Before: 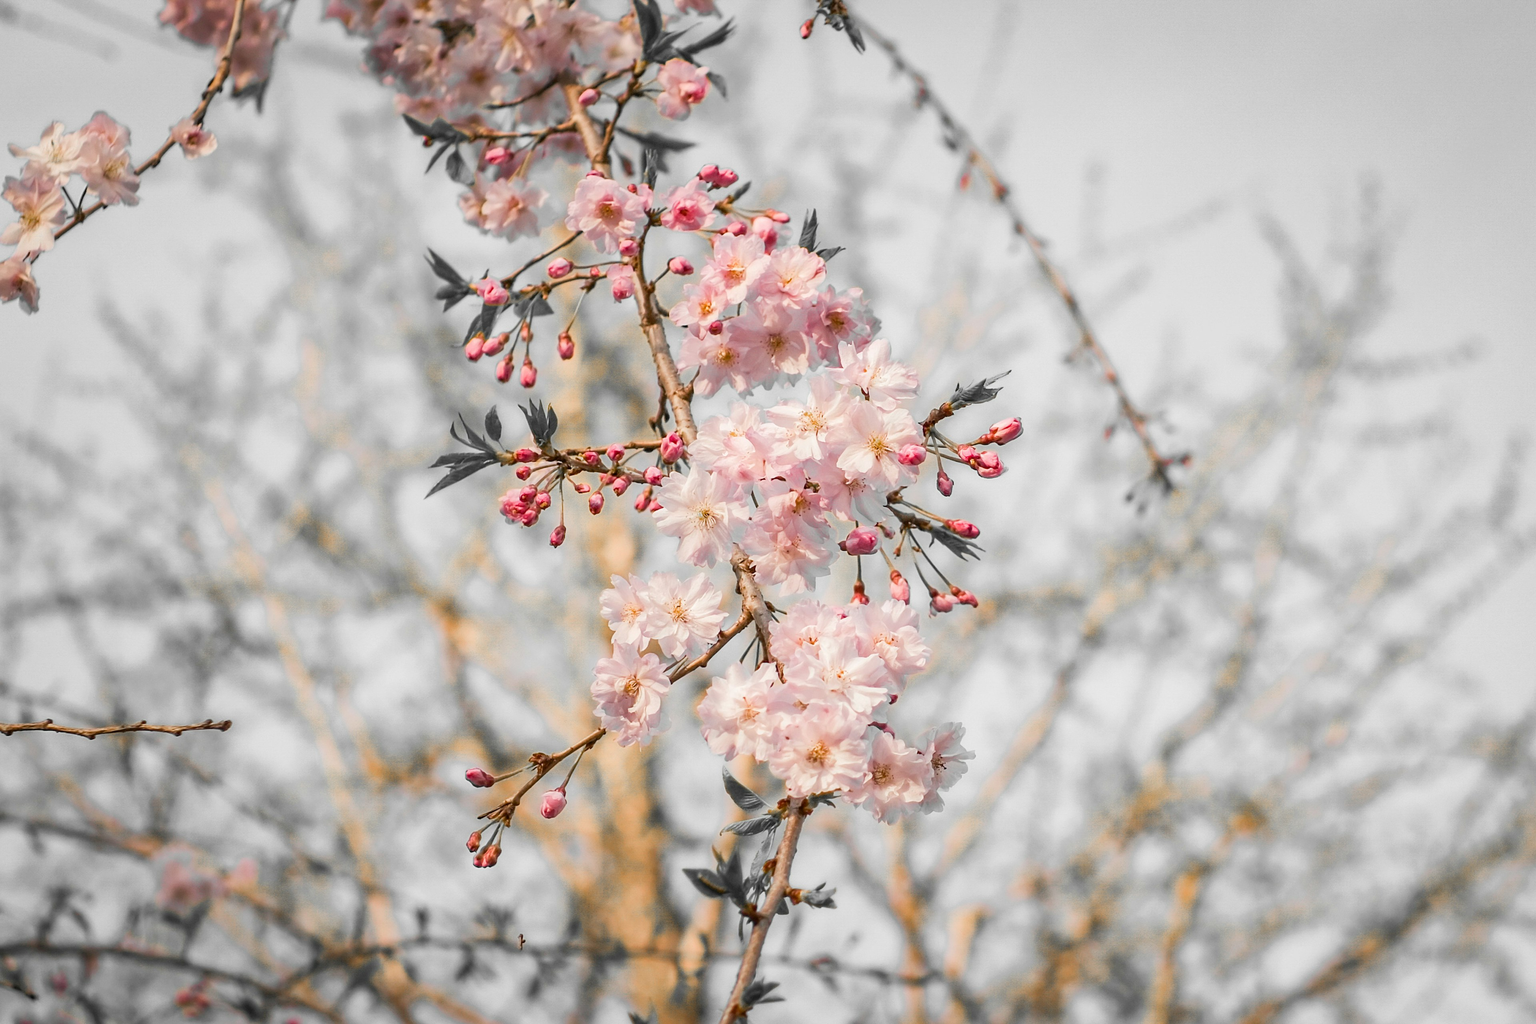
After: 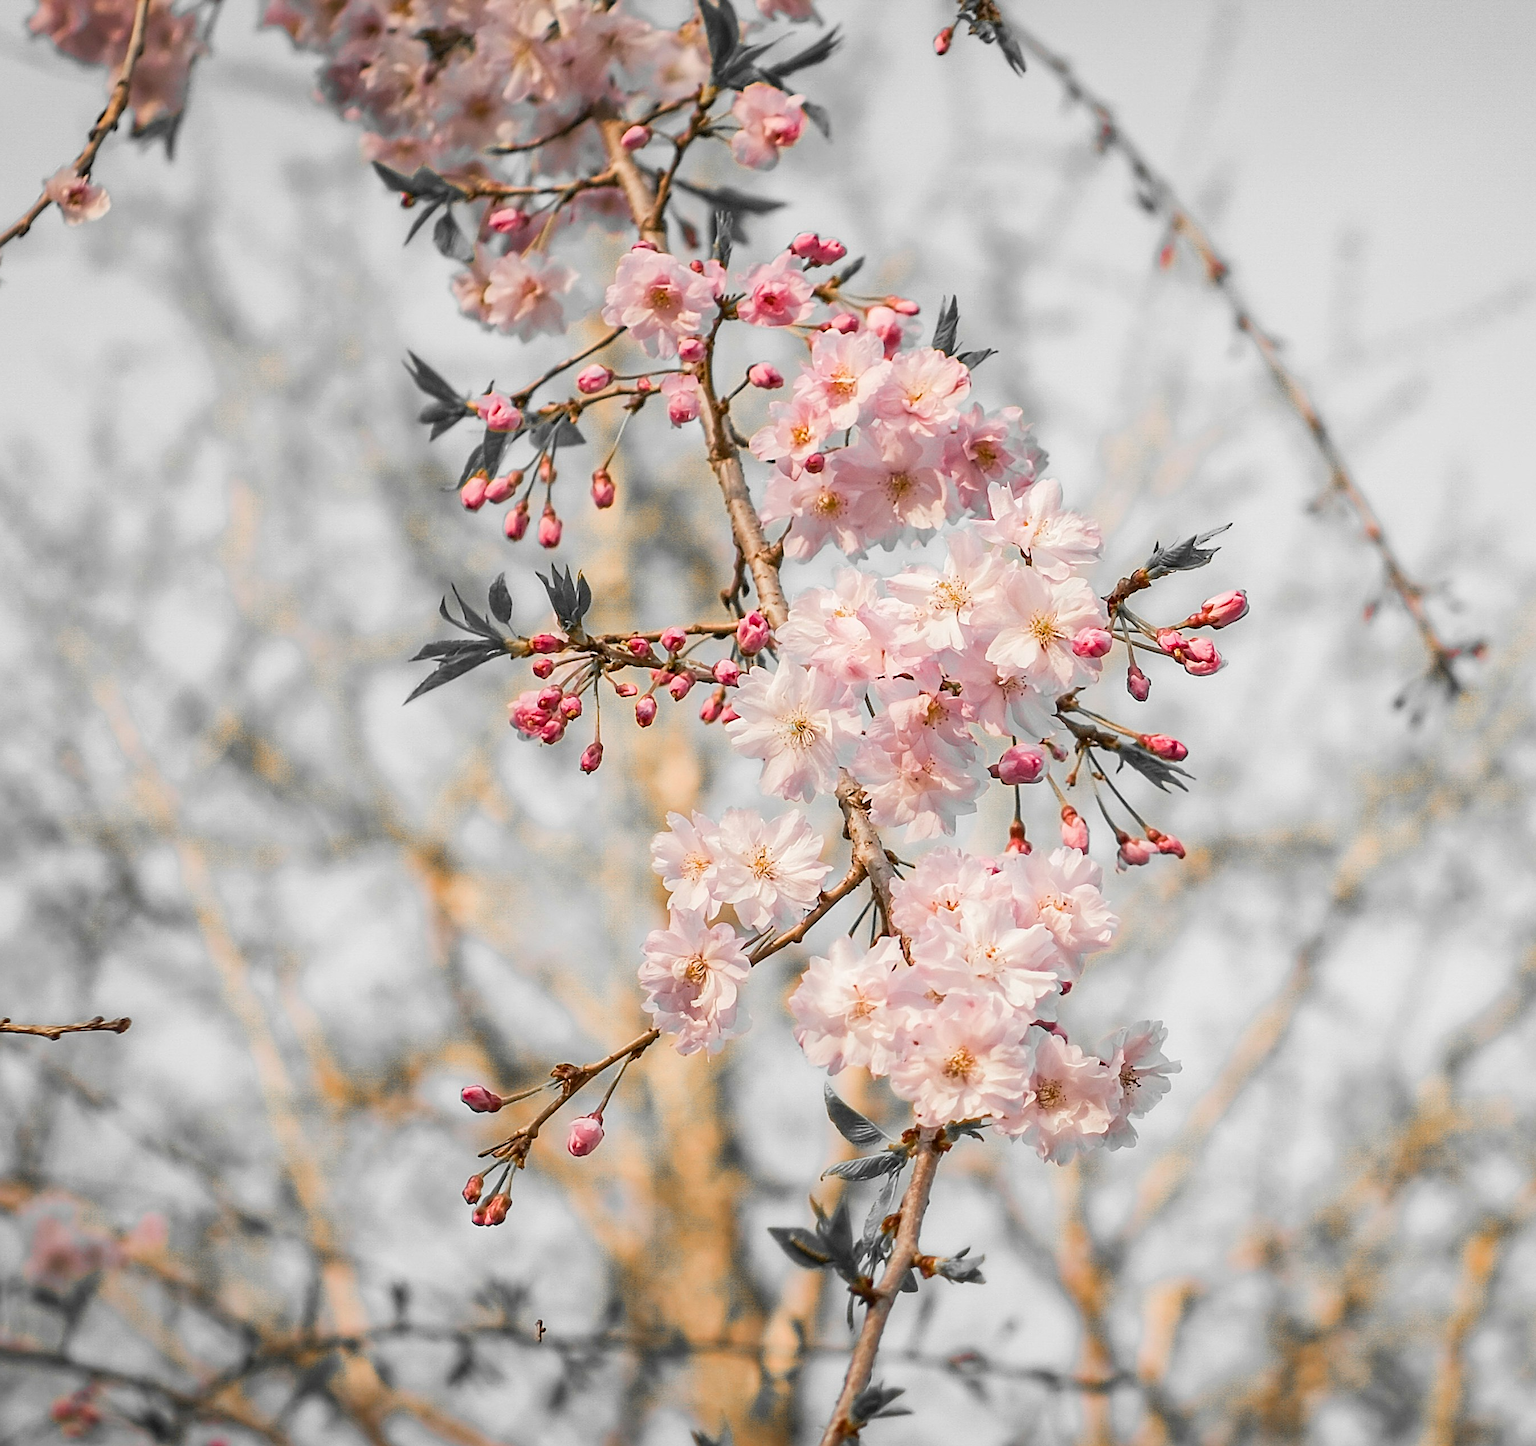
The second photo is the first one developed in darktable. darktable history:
sharpen: on, module defaults
crop and rotate: left 9.063%, right 20.148%
